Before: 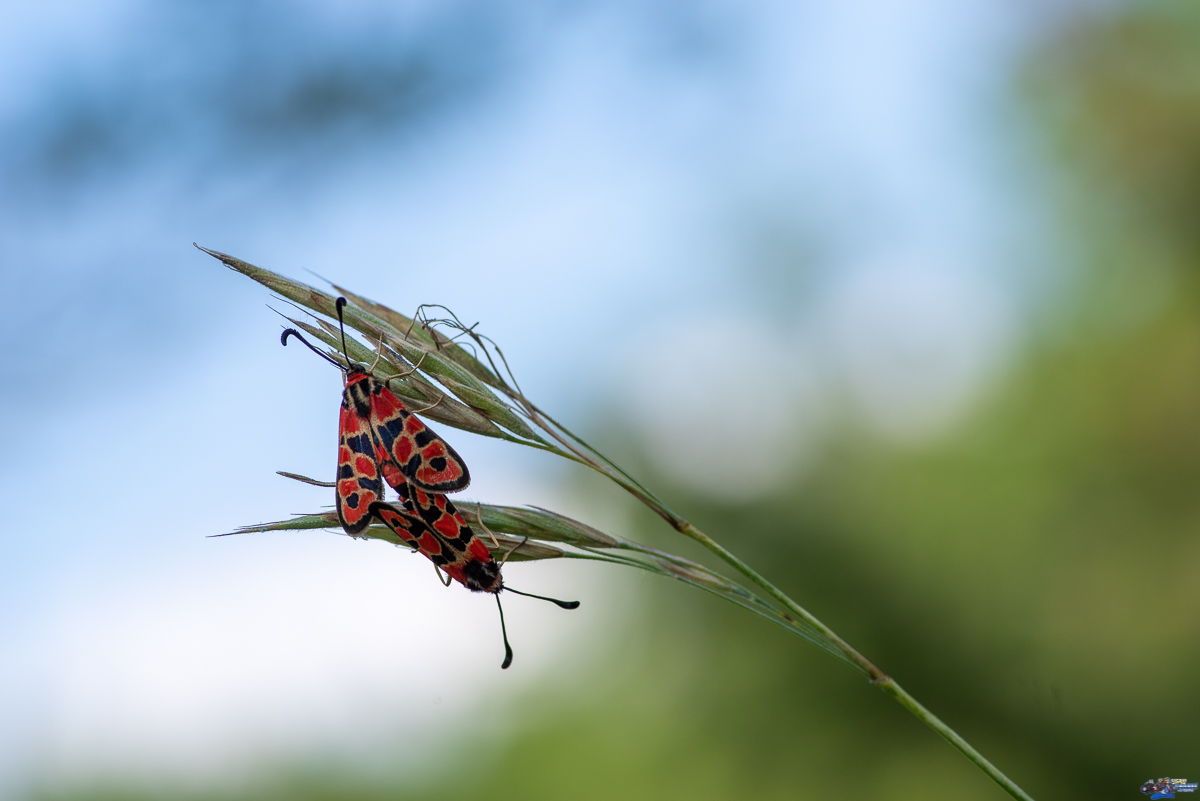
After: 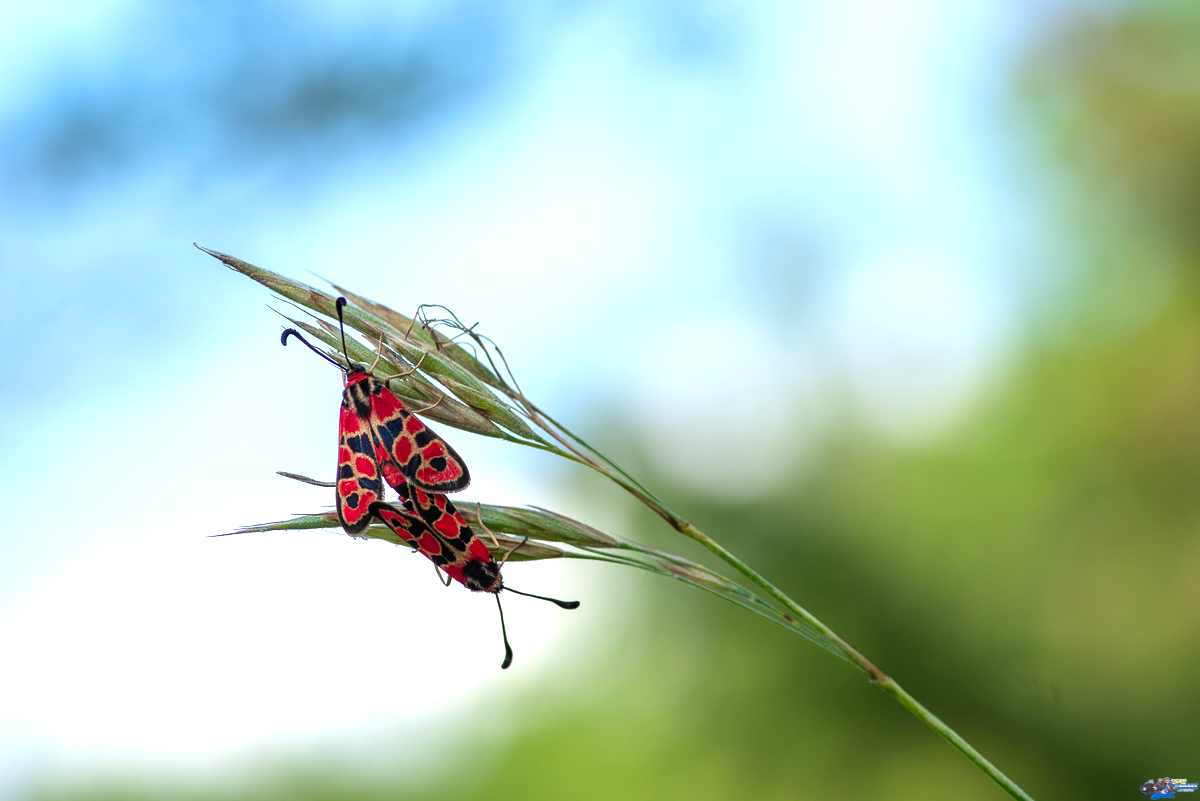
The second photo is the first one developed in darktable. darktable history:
color calibration: output R [0.946, 0.065, -0.013, 0], output G [-0.246, 1.264, -0.017, 0], output B [0.046, -0.098, 1.05, 0], illuminant custom, x 0.344, y 0.359, temperature 5045.54 K
exposure: black level correction 0, exposure 0.7 EV, compensate exposure bias true, compensate highlight preservation false
